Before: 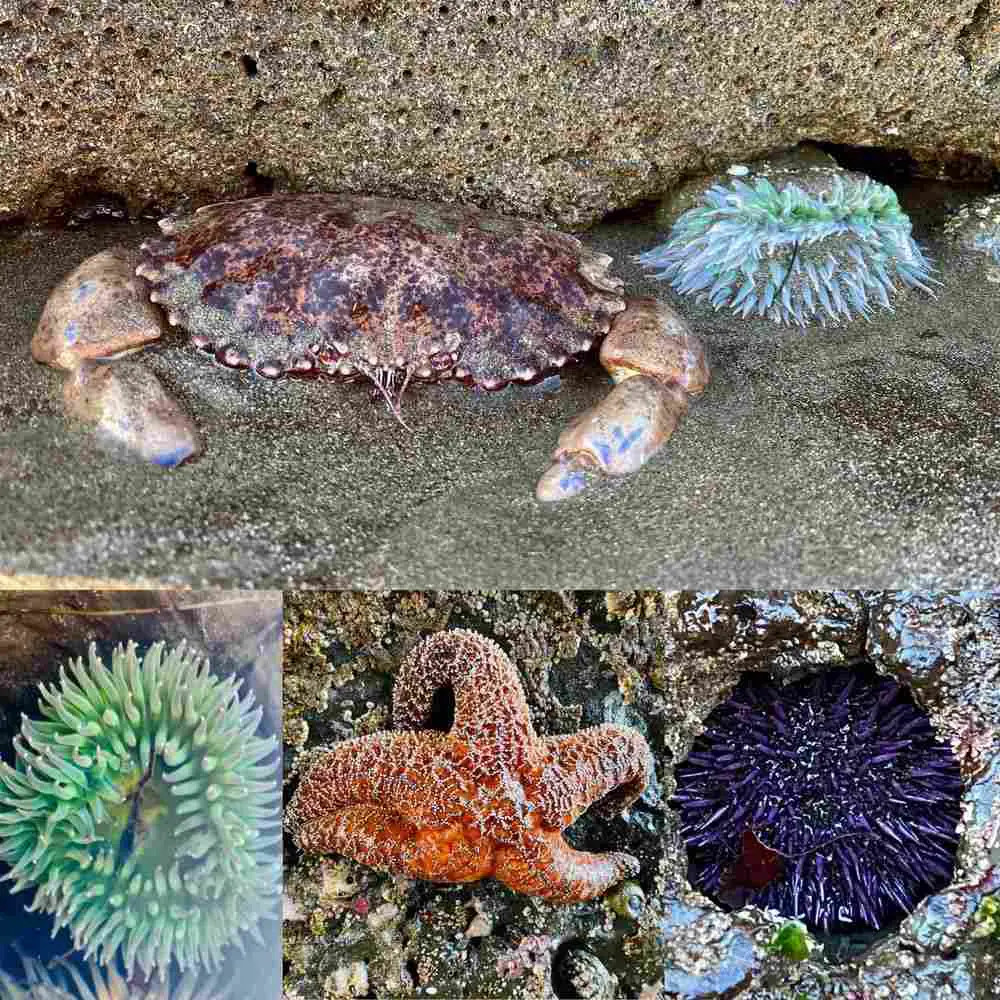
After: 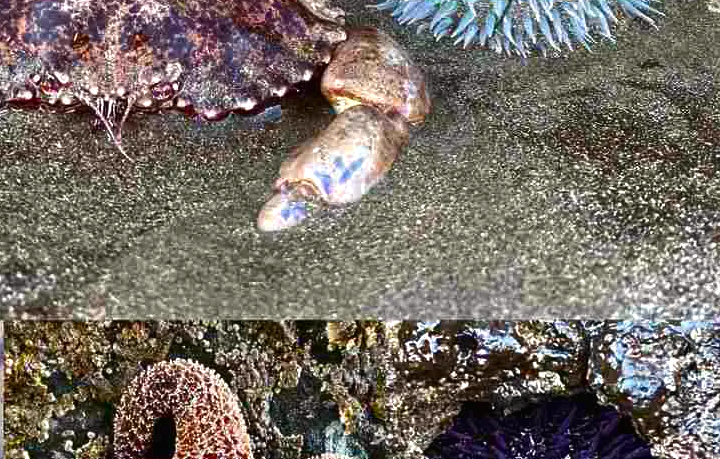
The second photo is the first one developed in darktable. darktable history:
crop and rotate: left 27.938%, top 27.046%, bottom 27.046%
contrast brightness saturation: brightness -0.09
color balance rgb: shadows lift › chroma 1%, shadows lift › hue 28.8°, power › hue 60°, highlights gain › chroma 1%, highlights gain › hue 60°, global offset › luminance 0.25%, perceptual saturation grading › highlights -20%, perceptual saturation grading › shadows 20%, perceptual brilliance grading › highlights 10%, perceptual brilliance grading › shadows -5%, global vibrance 19.67%
